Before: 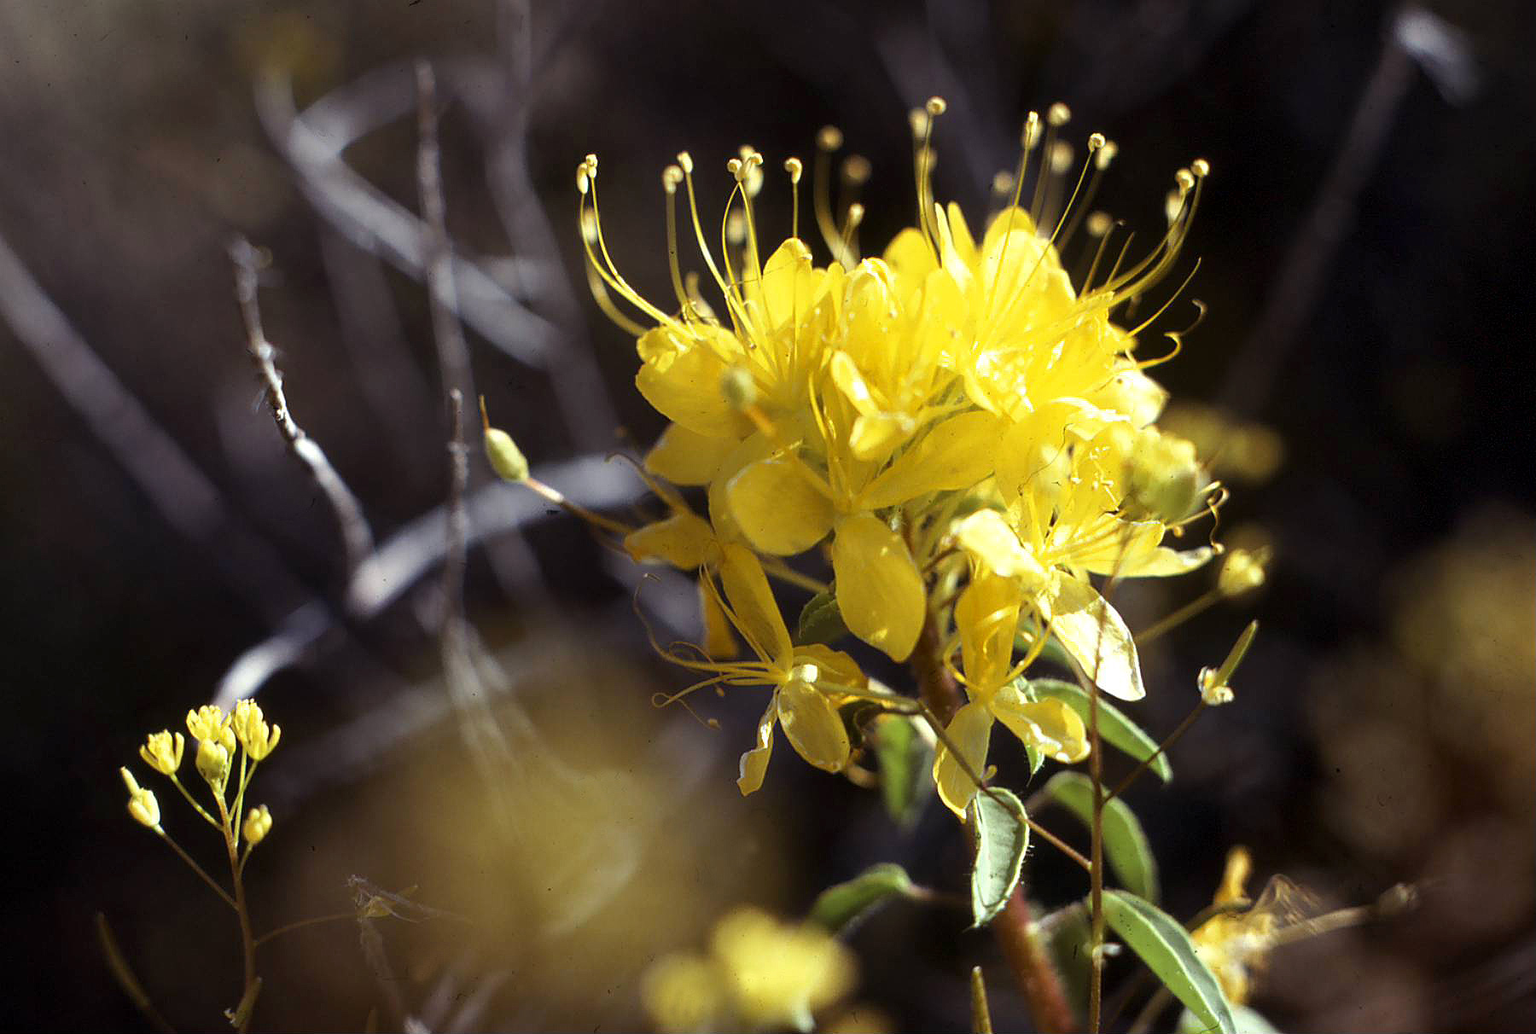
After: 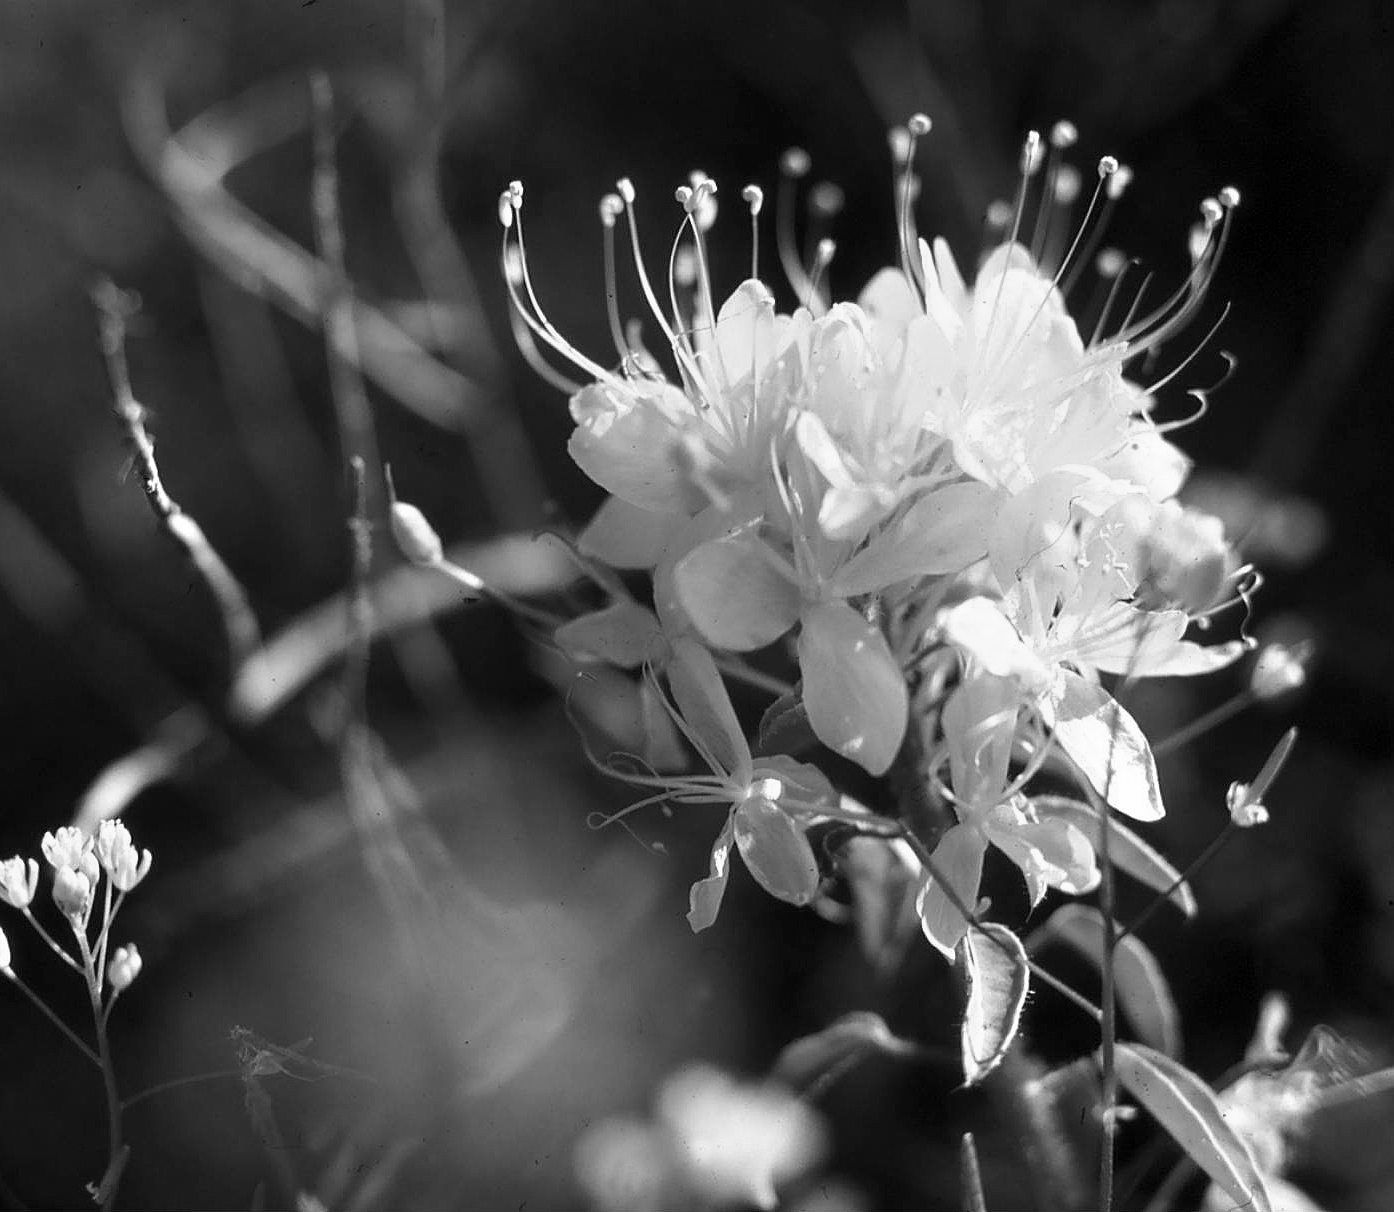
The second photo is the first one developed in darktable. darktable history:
crop: left 9.88%, right 12.664%
monochrome: a -3.63, b -0.465
